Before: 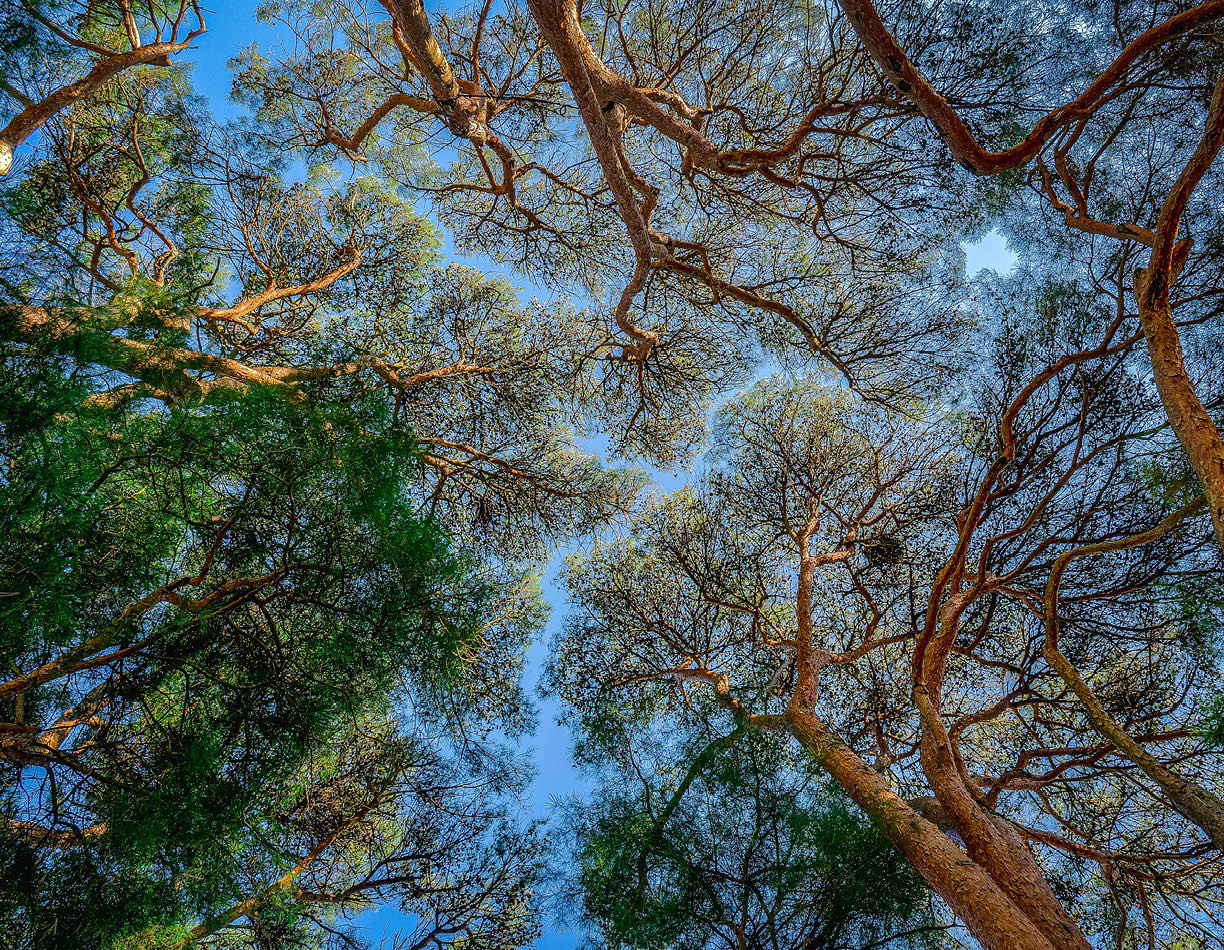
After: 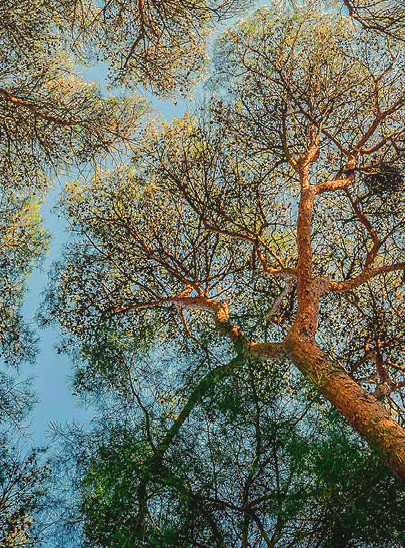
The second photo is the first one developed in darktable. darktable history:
bloom: size 40%
crop: left 40.878%, top 39.176%, right 25.993%, bottom 3.081%
white balance: red 1.123, blue 0.83
